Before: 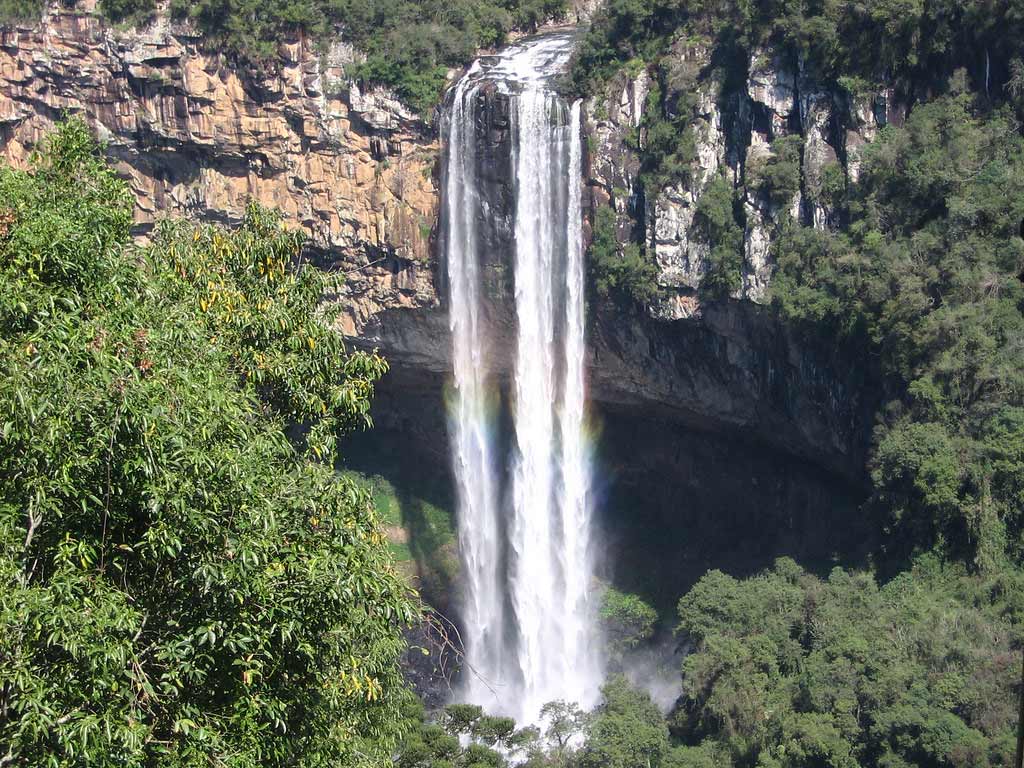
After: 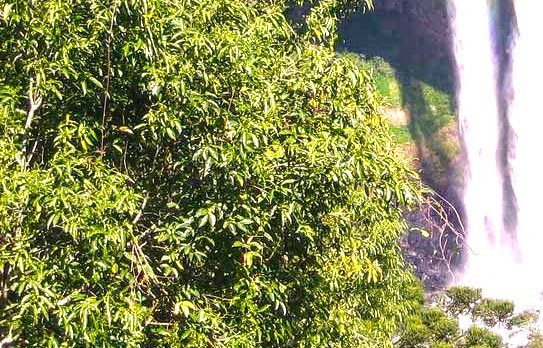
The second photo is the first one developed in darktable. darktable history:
crop and rotate: top 54.455%, right 46.886%, bottom 0.17%
color balance rgb: linear chroma grading › global chroma 0.629%, perceptual saturation grading › global saturation 28.085%, perceptual saturation grading › highlights -25.323%, perceptual saturation grading › mid-tones 24.984%, perceptual saturation grading › shadows 50.11%, perceptual brilliance grading › global brilliance 29.734%, global vibrance 20%
color correction: highlights a* 14.61, highlights b* 4.74
exposure: exposure 0.154 EV, compensate exposure bias true, compensate highlight preservation false
local contrast: on, module defaults
